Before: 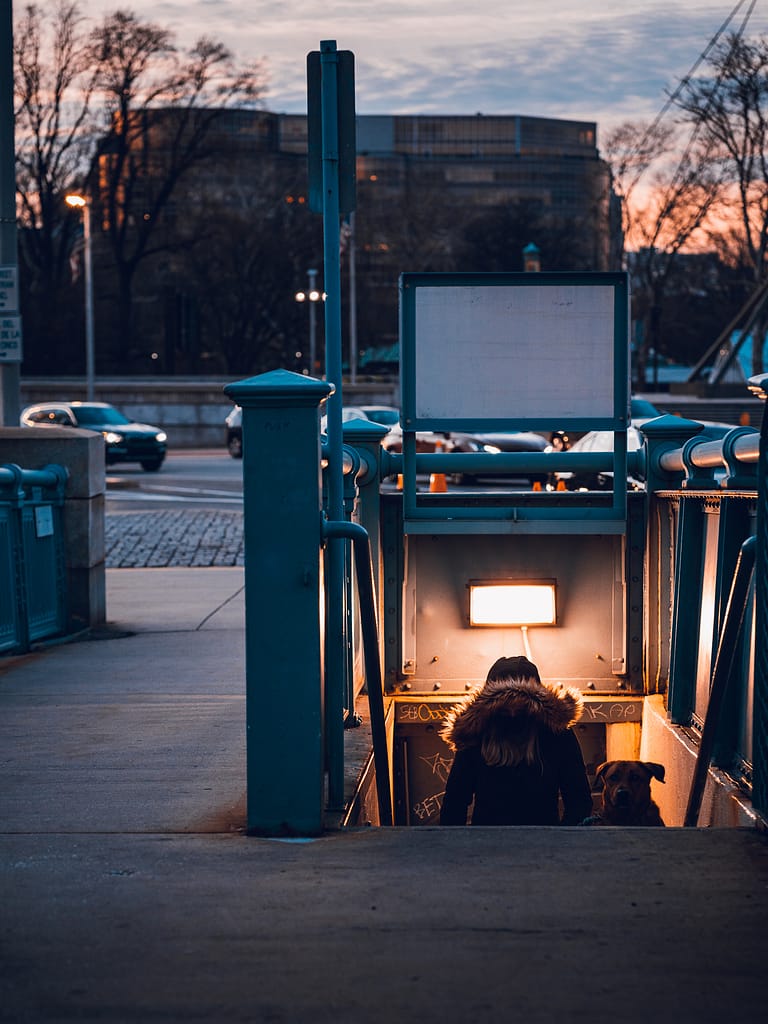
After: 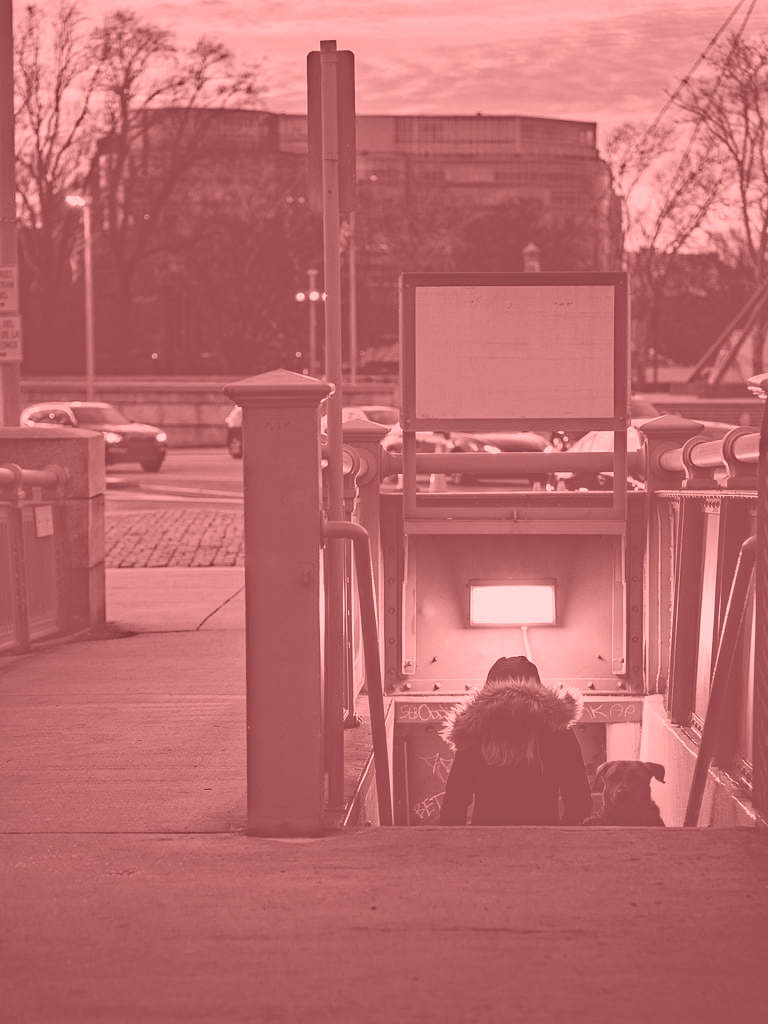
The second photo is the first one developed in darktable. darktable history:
colorize: saturation 51%, source mix 50.67%, lightness 50.67%
haze removal: strength 0.5, distance 0.43, compatibility mode true, adaptive false
